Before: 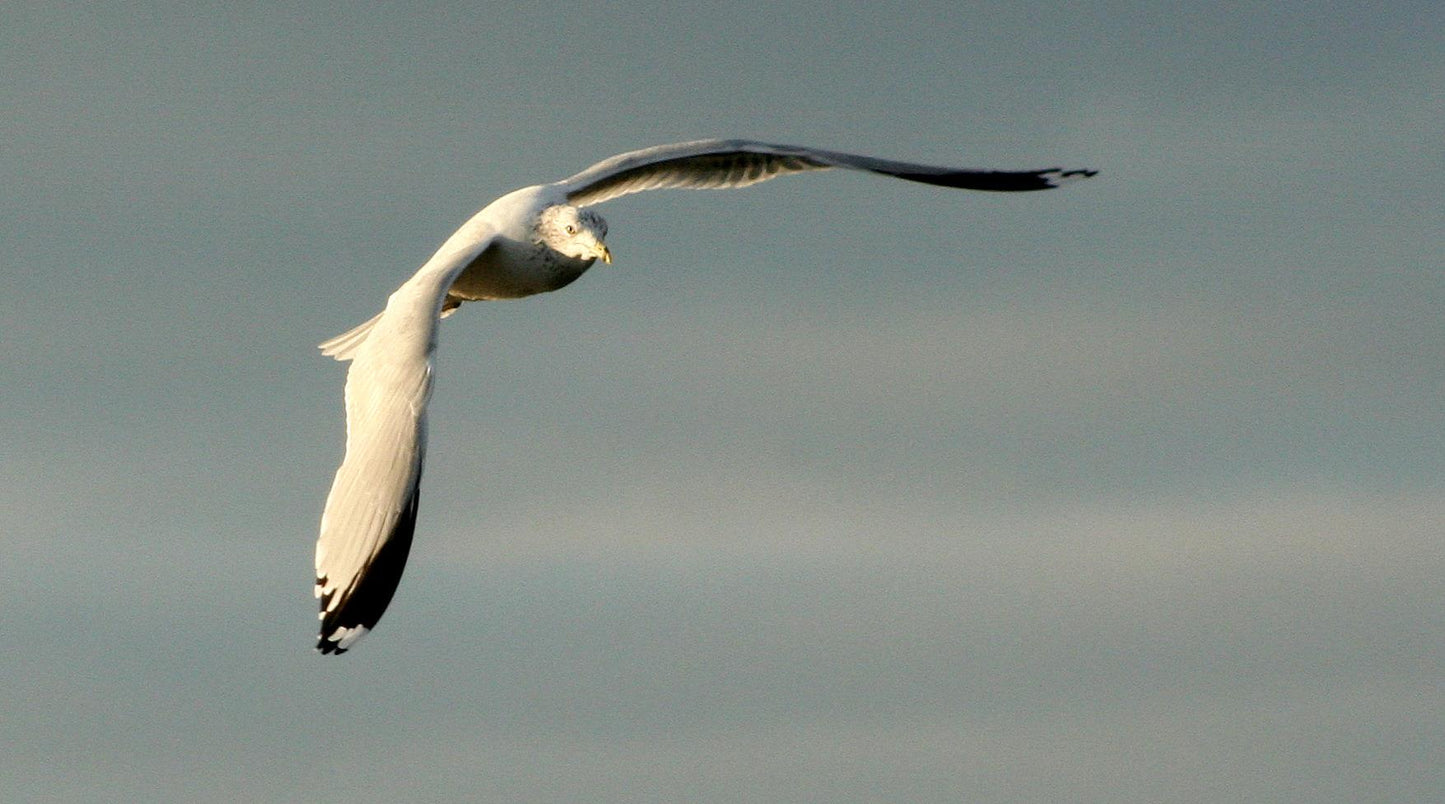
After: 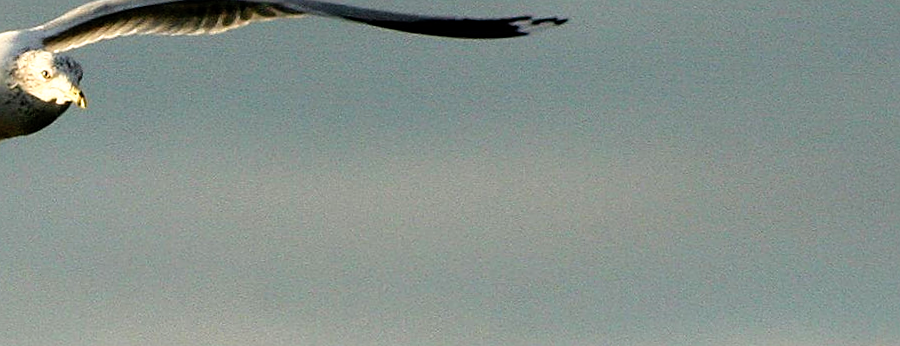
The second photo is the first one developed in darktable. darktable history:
sharpen: on, module defaults
crop: left 36.005%, top 18.293%, right 0.31%, bottom 38.444%
rotate and perspective: rotation 0.226°, lens shift (vertical) -0.042, crop left 0.023, crop right 0.982, crop top 0.006, crop bottom 0.994
tone curve: curves: ch0 [(0, 0) (0.003, 0.001) (0.011, 0.005) (0.025, 0.01) (0.044, 0.019) (0.069, 0.029) (0.1, 0.042) (0.136, 0.078) (0.177, 0.129) (0.224, 0.182) (0.277, 0.246) (0.335, 0.318) (0.399, 0.396) (0.468, 0.481) (0.543, 0.573) (0.623, 0.672) (0.709, 0.777) (0.801, 0.881) (0.898, 0.975) (1, 1)], preserve colors none
